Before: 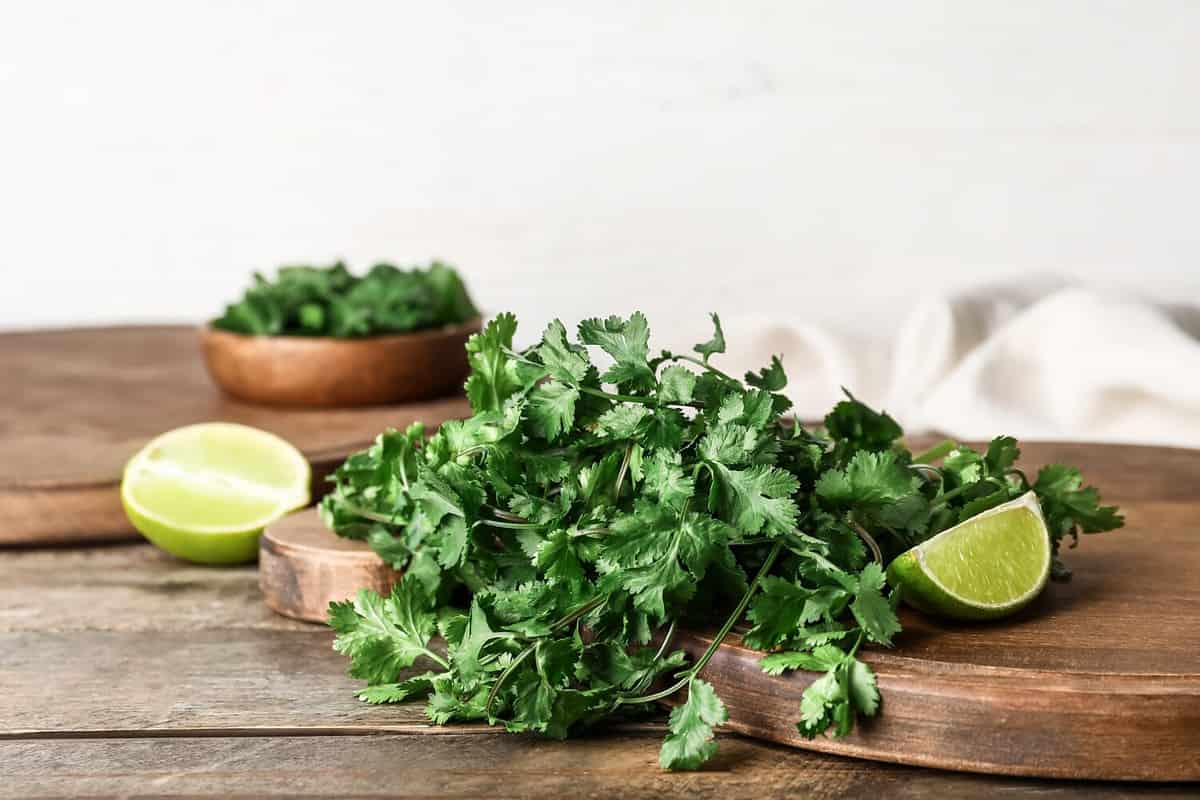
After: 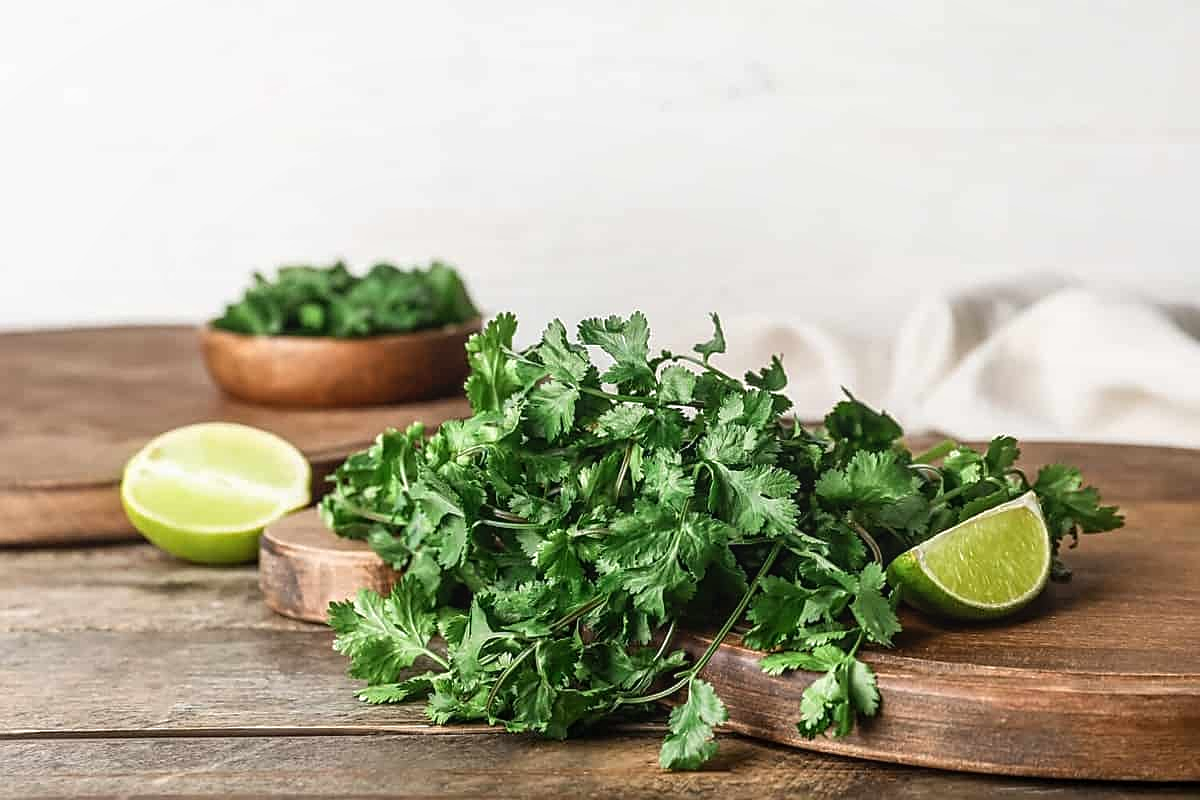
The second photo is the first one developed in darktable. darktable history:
sharpen: on, module defaults
local contrast: detail 110%
